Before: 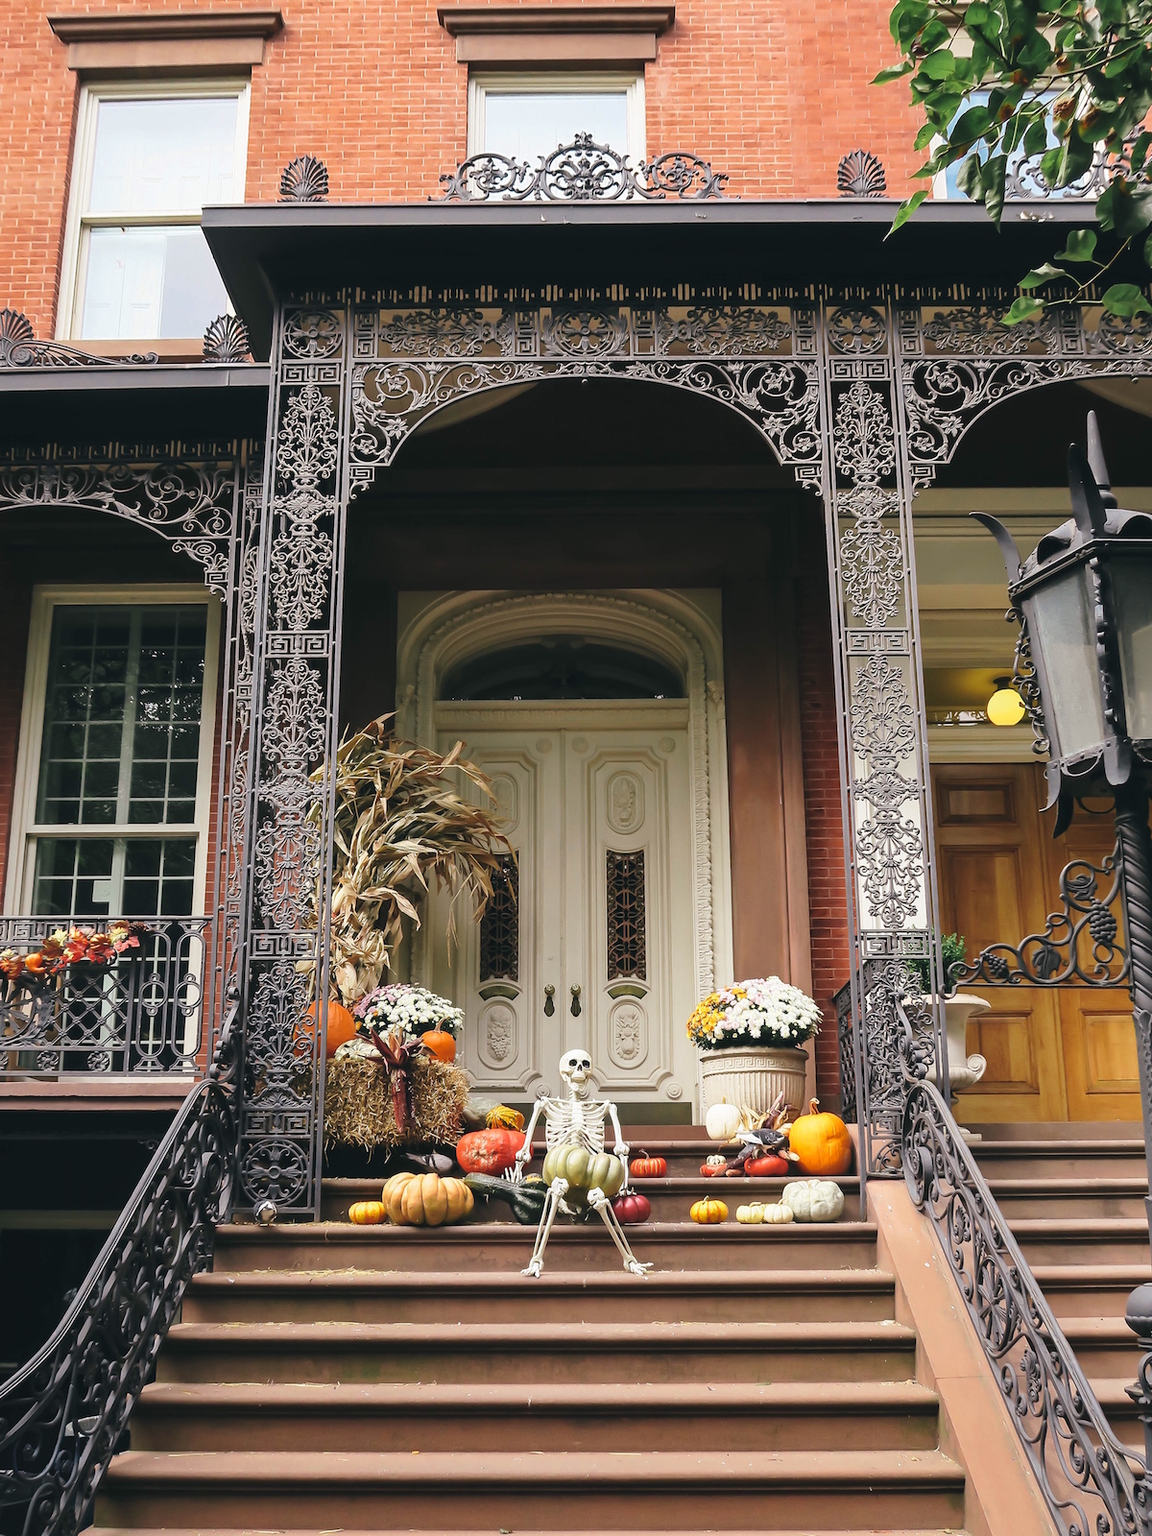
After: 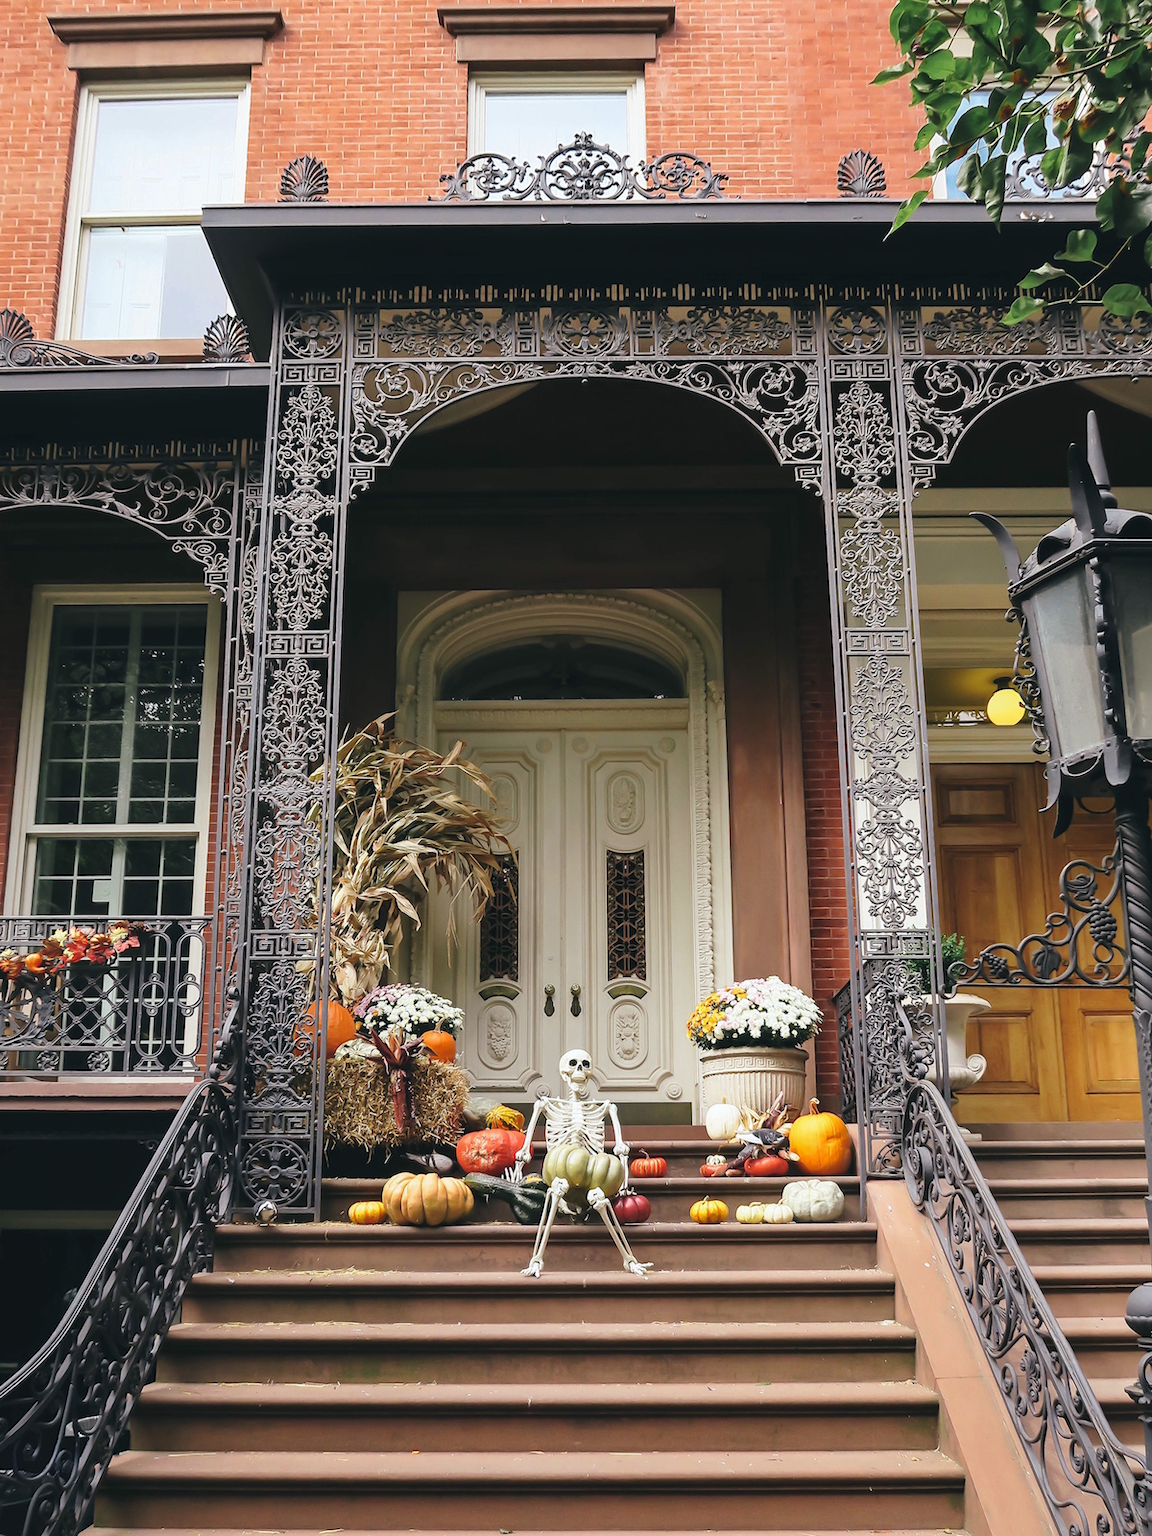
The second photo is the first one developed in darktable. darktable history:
white balance: red 0.986, blue 1.01
color correction: highlights a* 0.003, highlights b* -0.283
